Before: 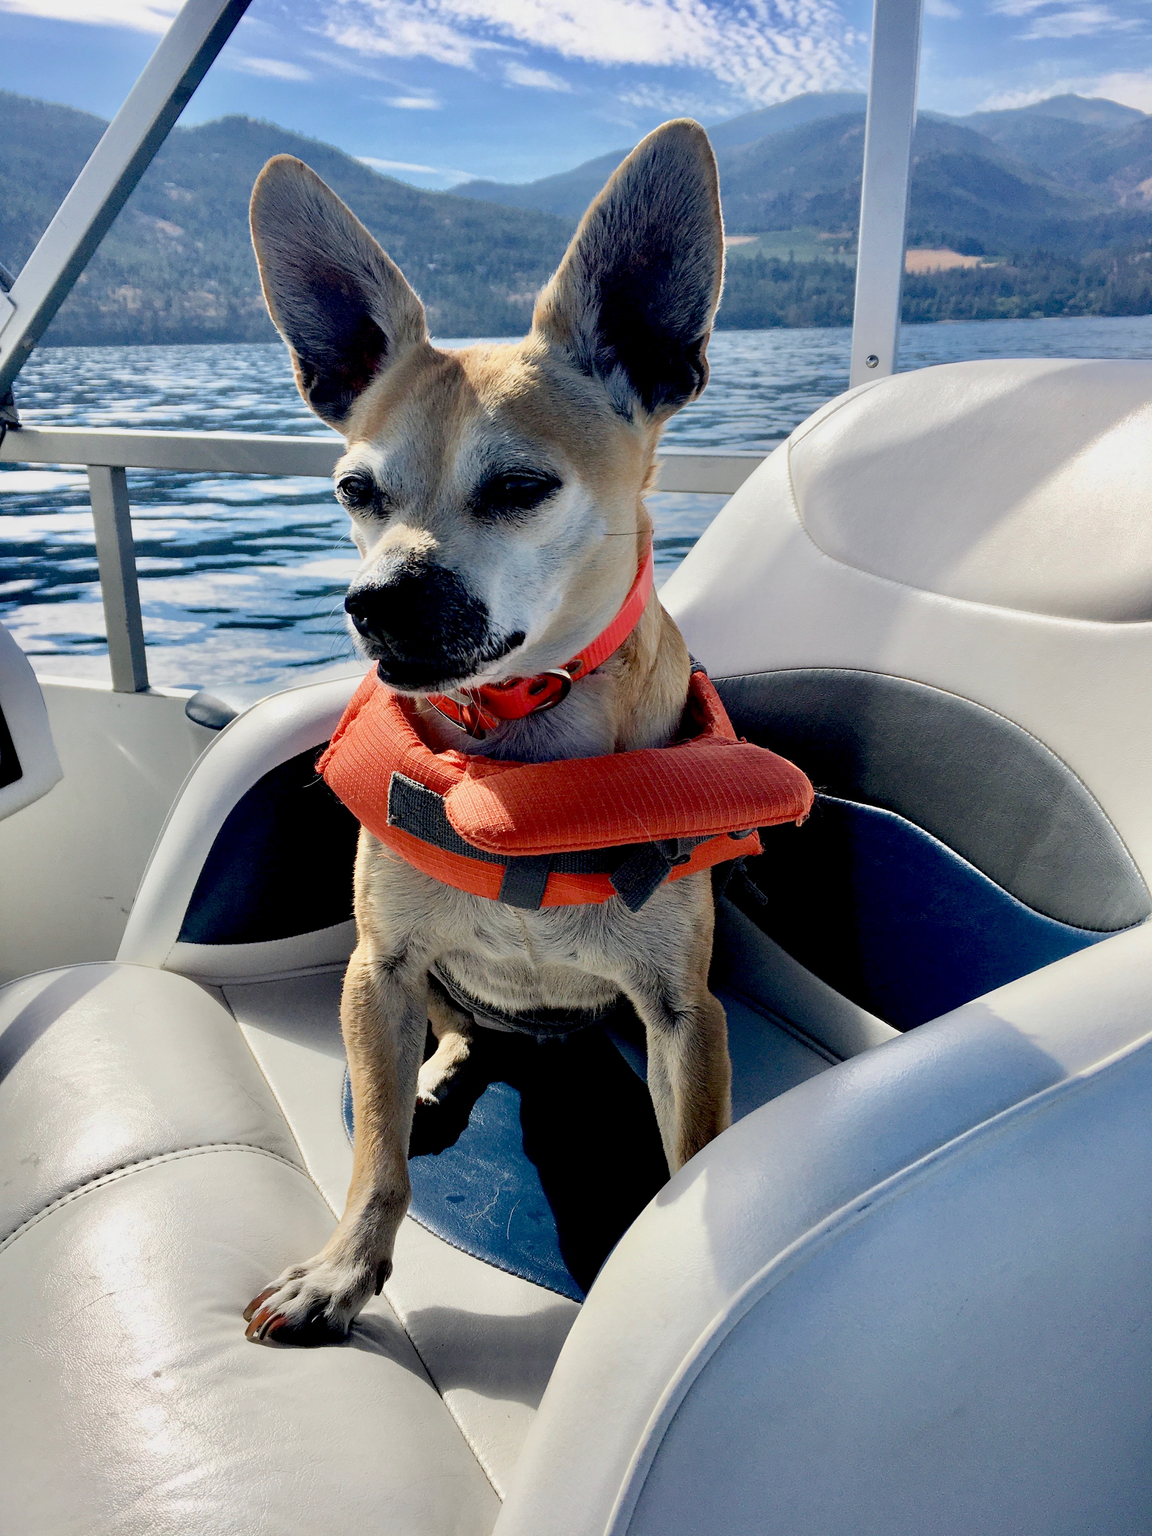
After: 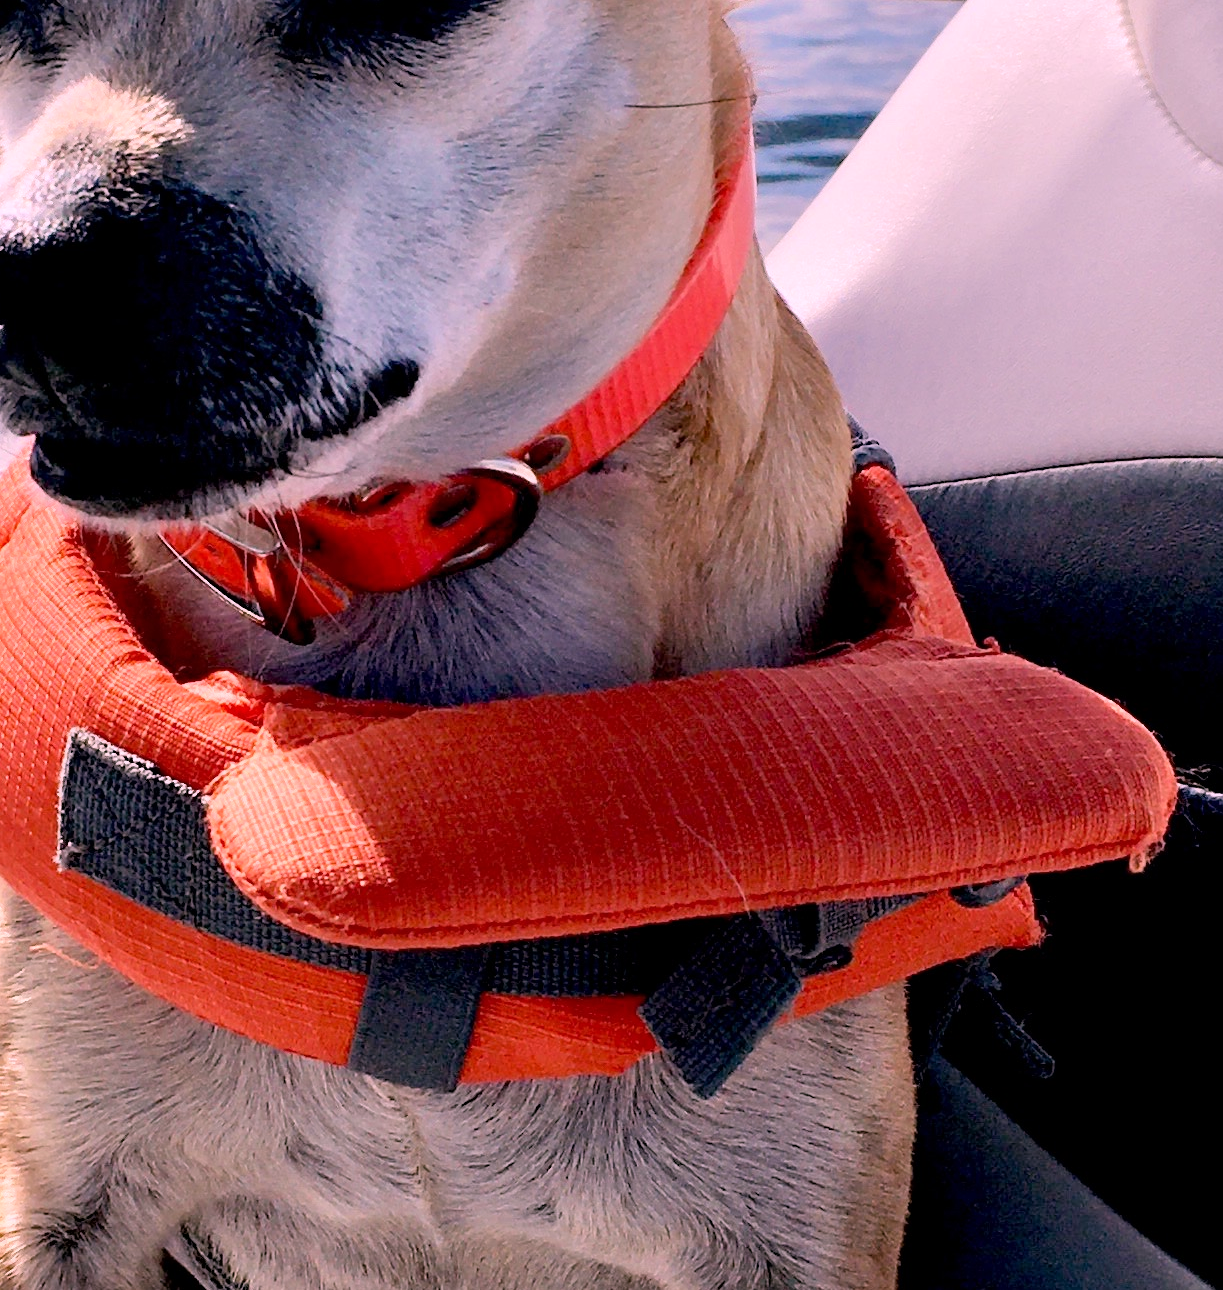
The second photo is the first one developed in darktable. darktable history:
crop: left 31.751%, top 32.172%, right 27.8%, bottom 35.83%
white balance: red 1.188, blue 1.11
